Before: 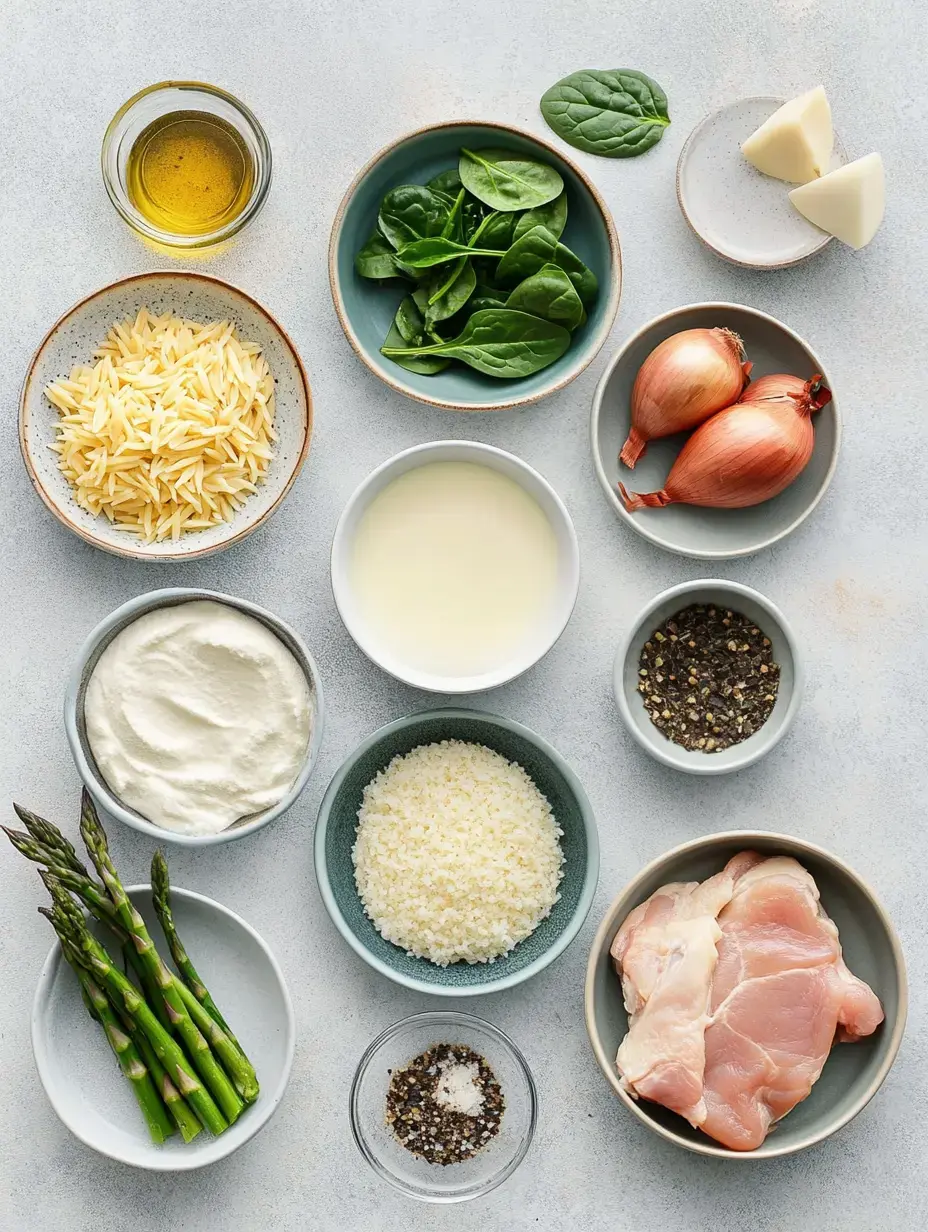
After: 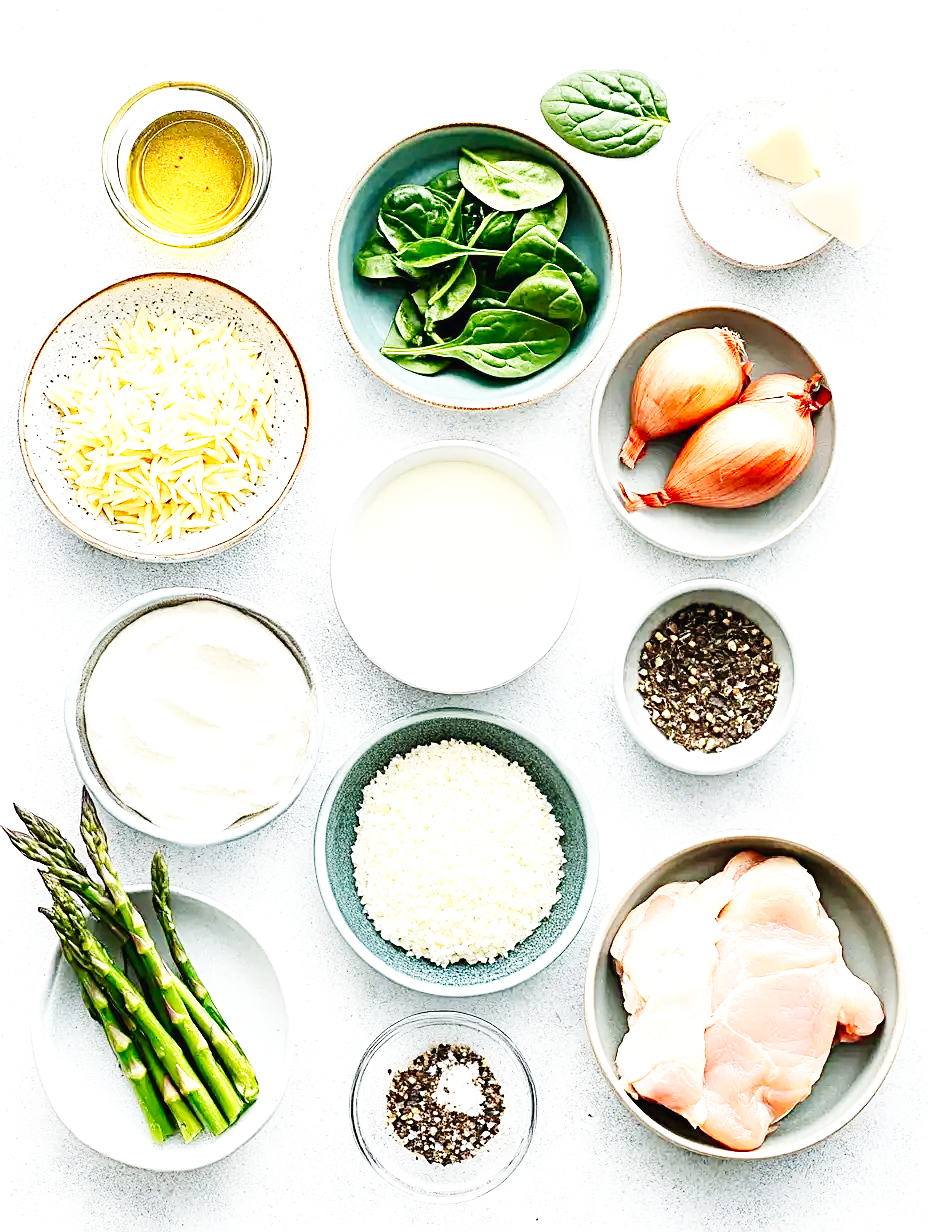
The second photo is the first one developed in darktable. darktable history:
exposure: black level correction 0.001, exposure 0.498 EV, compensate highlight preservation false
base curve: curves: ch0 [(0, 0.003) (0.001, 0.002) (0.006, 0.004) (0.02, 0.022) (0.048, 0.086) (0.094, 0.234) (0.162, 0.431) (0.258, 0.629) (0.385, 0.8) (0.548, 0.918) (0.751, 0.988) (1, 1)], preserve colors none
sharpen: radius 2.746
